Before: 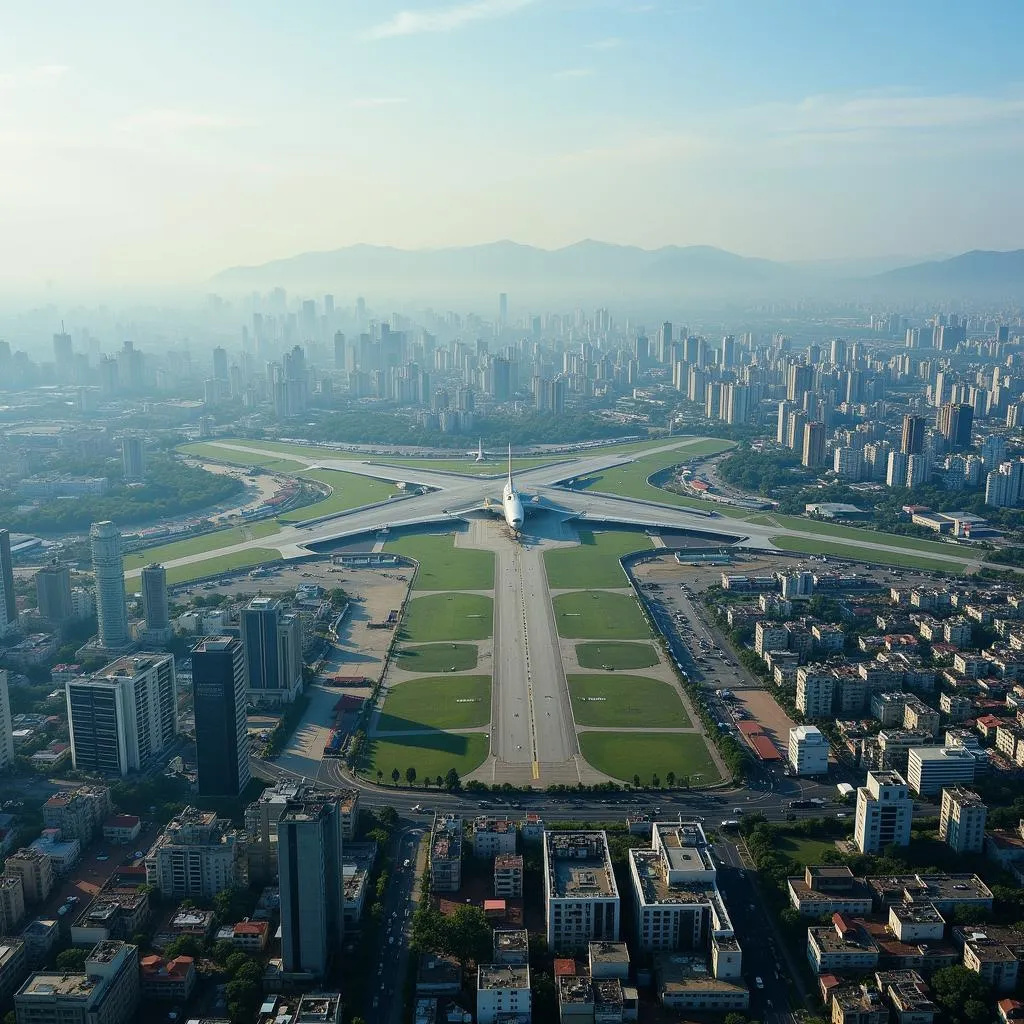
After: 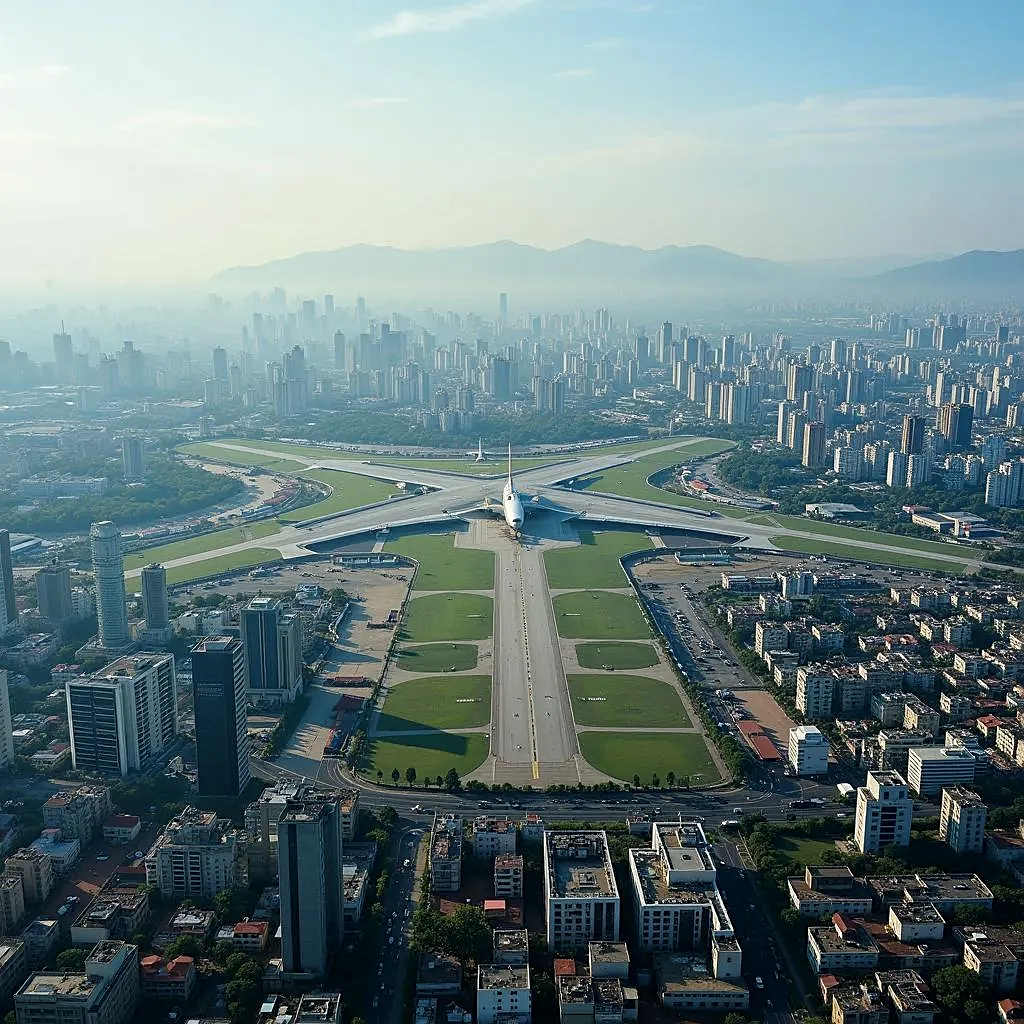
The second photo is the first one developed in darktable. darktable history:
local contrast: highlights 103%, shadows 98%, detail 119%, midtone range 0.2
sharpen: on, module defaults
